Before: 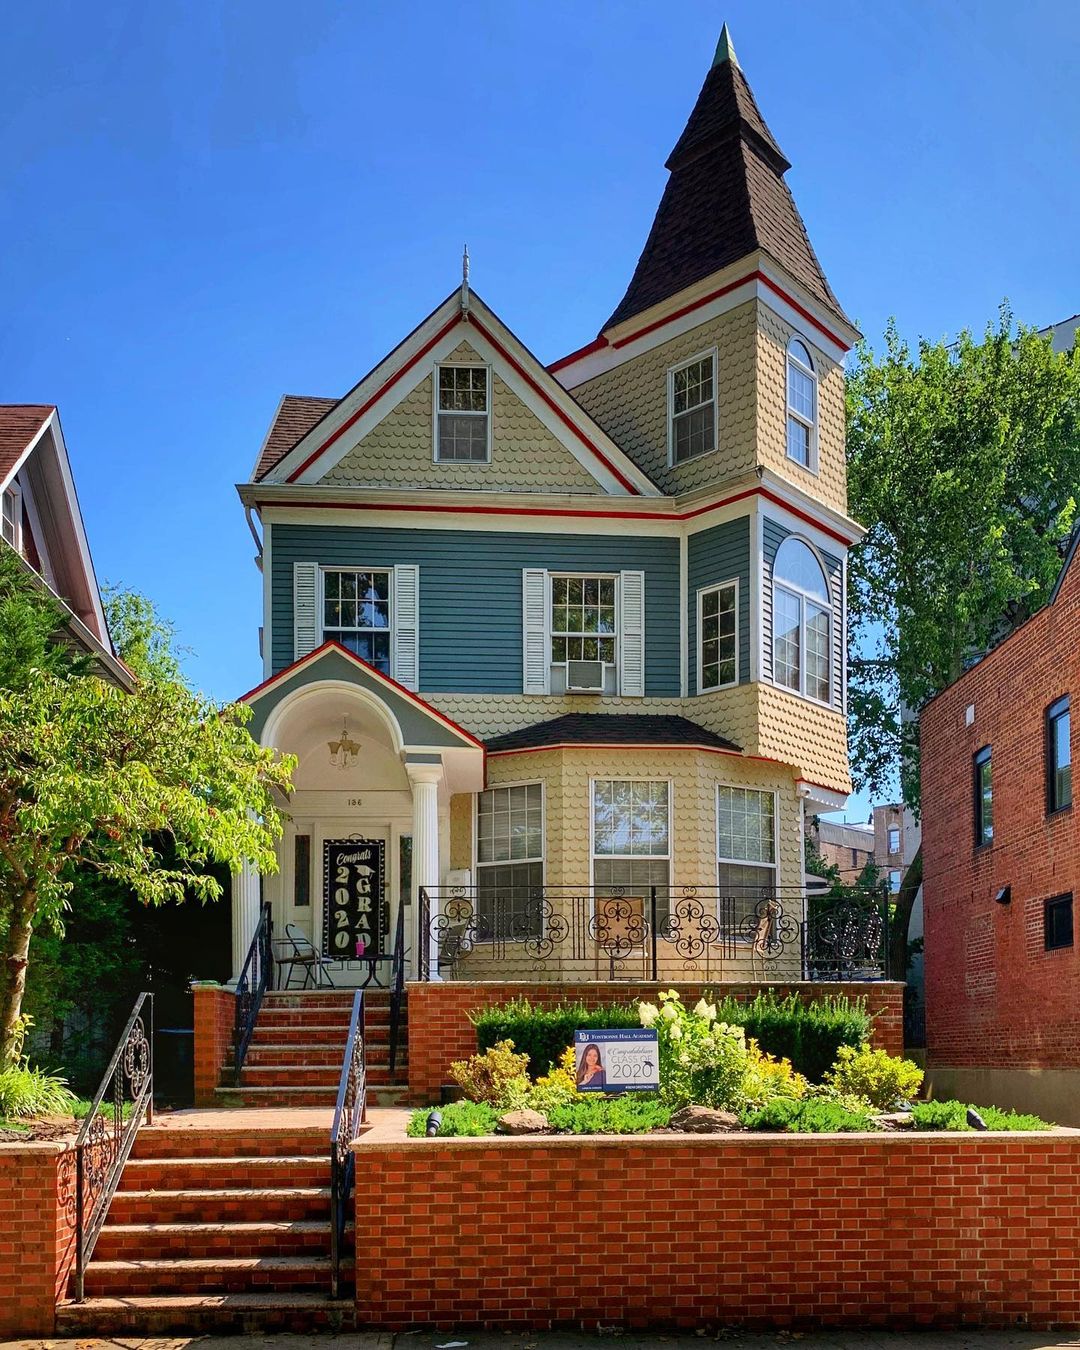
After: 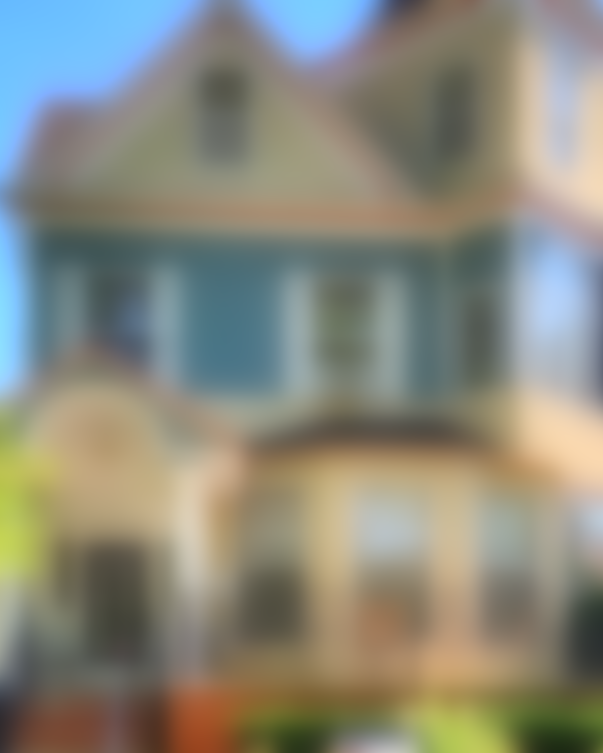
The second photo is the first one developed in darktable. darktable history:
crop and rotate: left 22.13%, top 22.054%, right 22.026%, bottom 22.102%
lowpass: radius 16, unbound 0
exposure: black level correction 0, exposure 0.7 EV, compensate exposure bias true, compensate highlight preservation false
